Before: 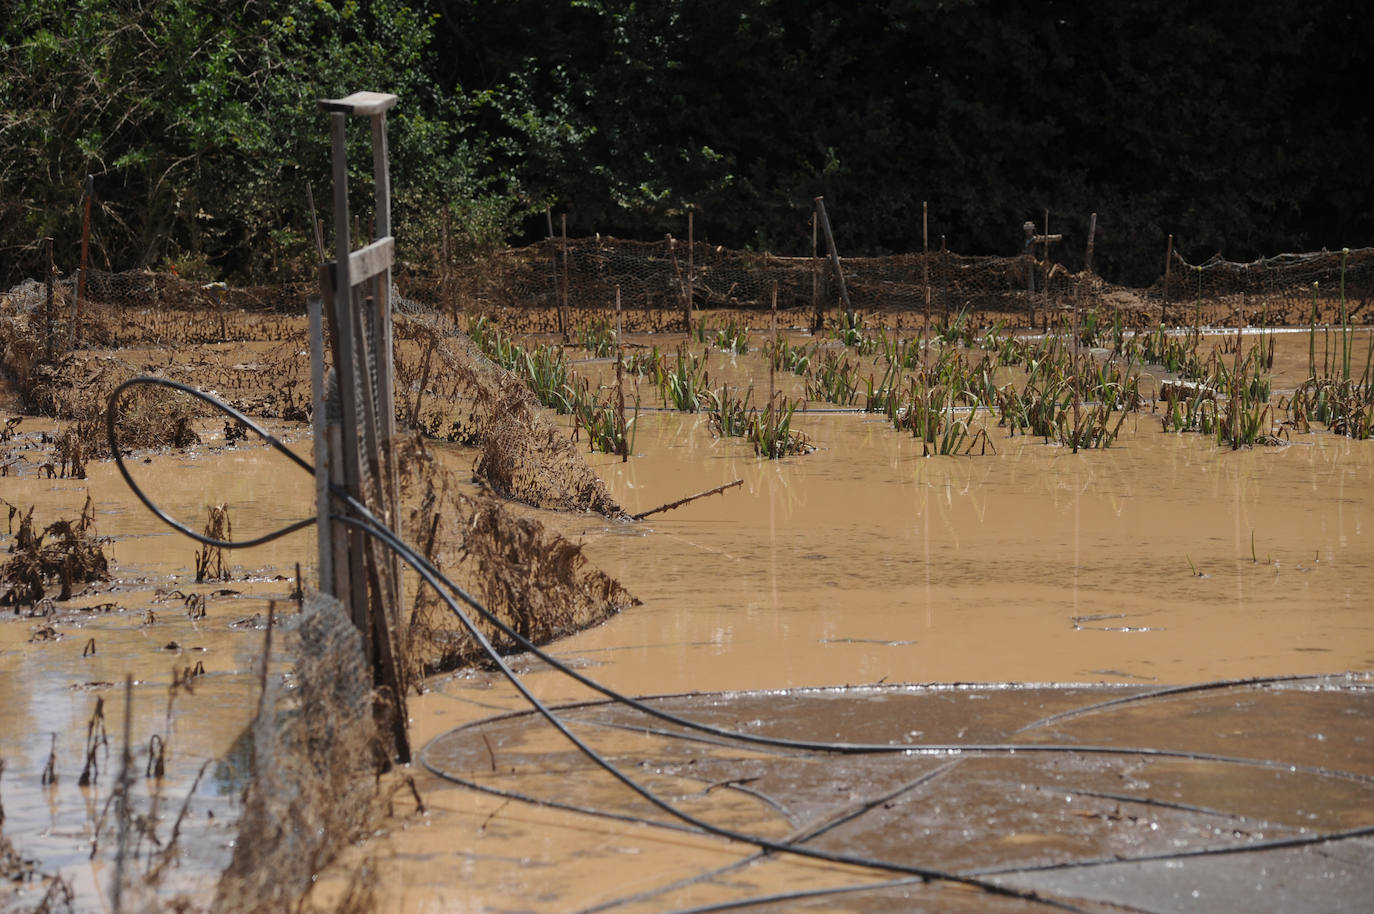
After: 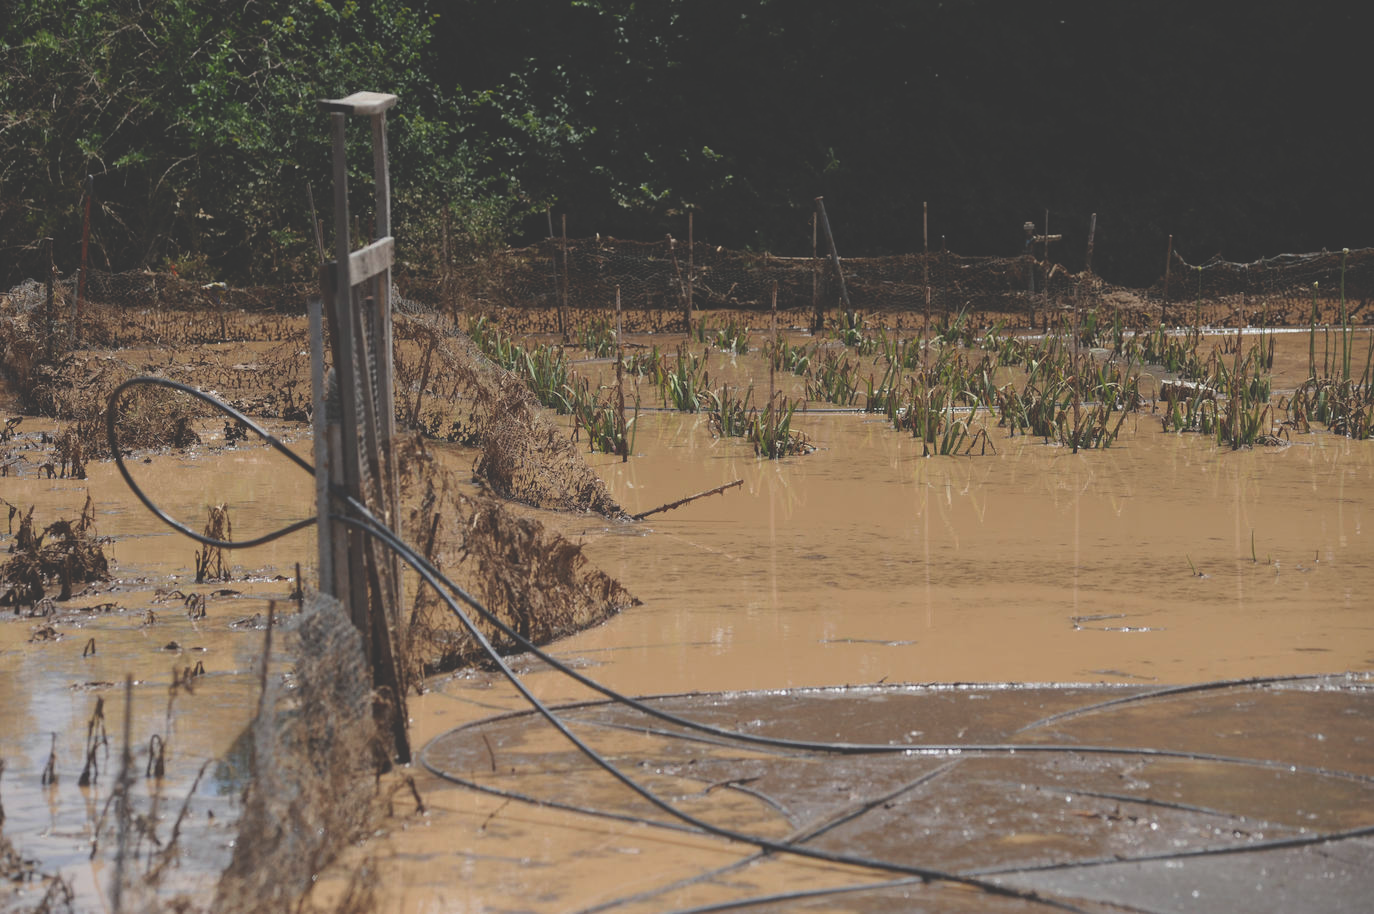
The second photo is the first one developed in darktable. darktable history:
tone curve: curves: ch0 [(0, 0.211) (0.15, 0.25) (1, 0.953)], preserve colors none
exposure: black level correction 0.001, compensate highlight preservation false
